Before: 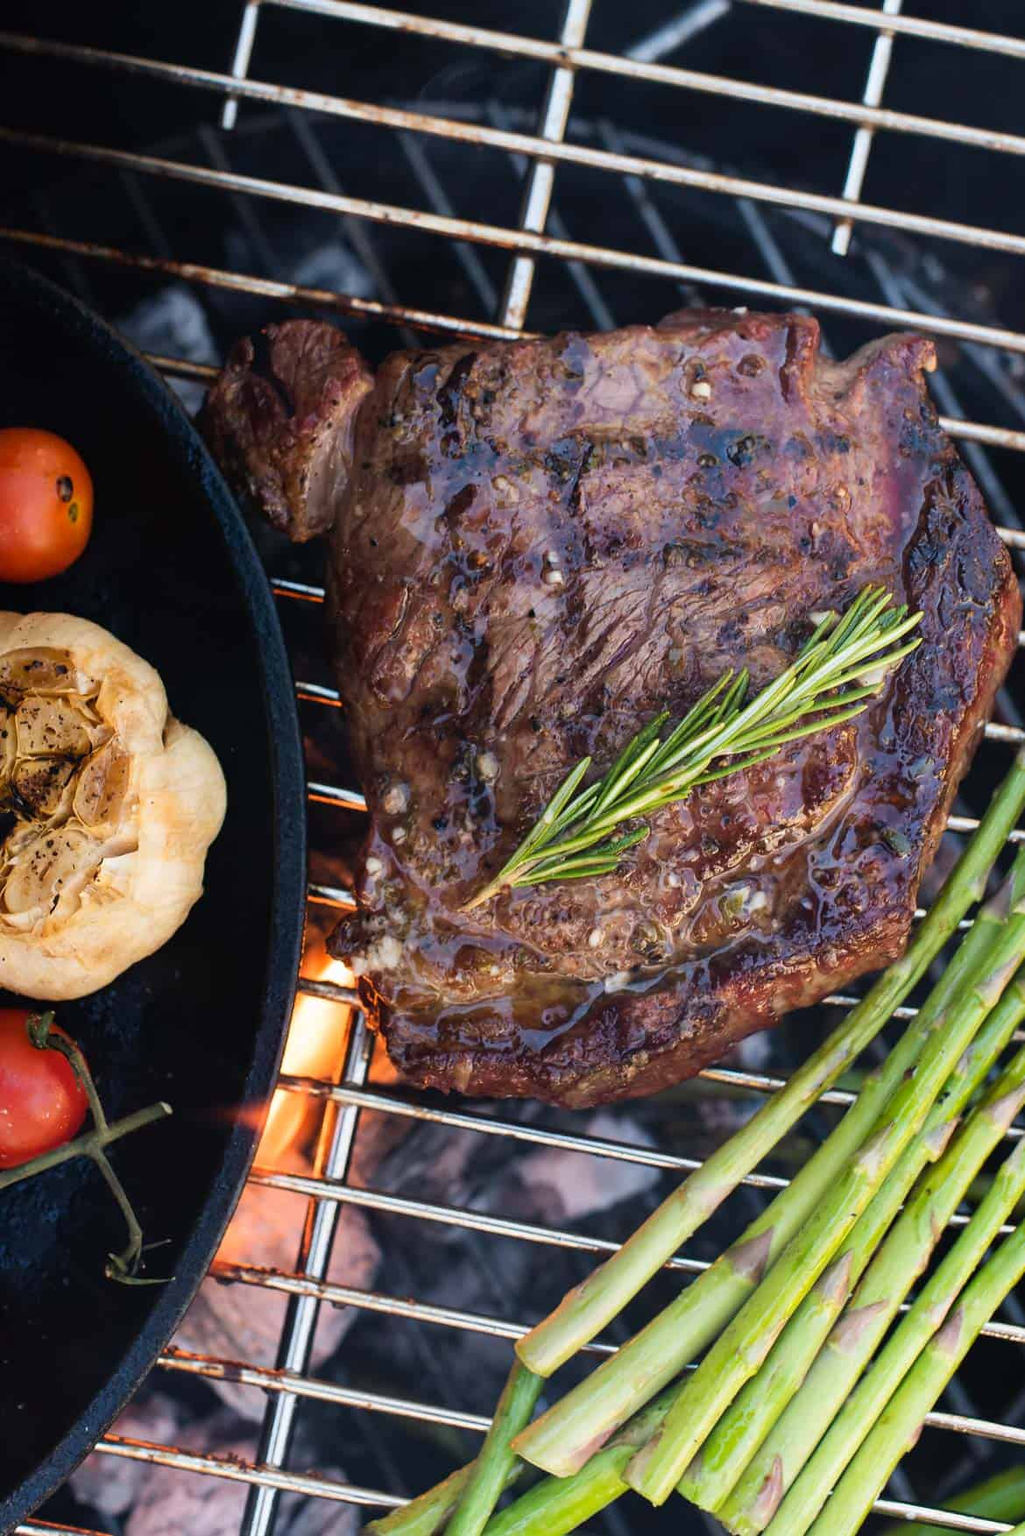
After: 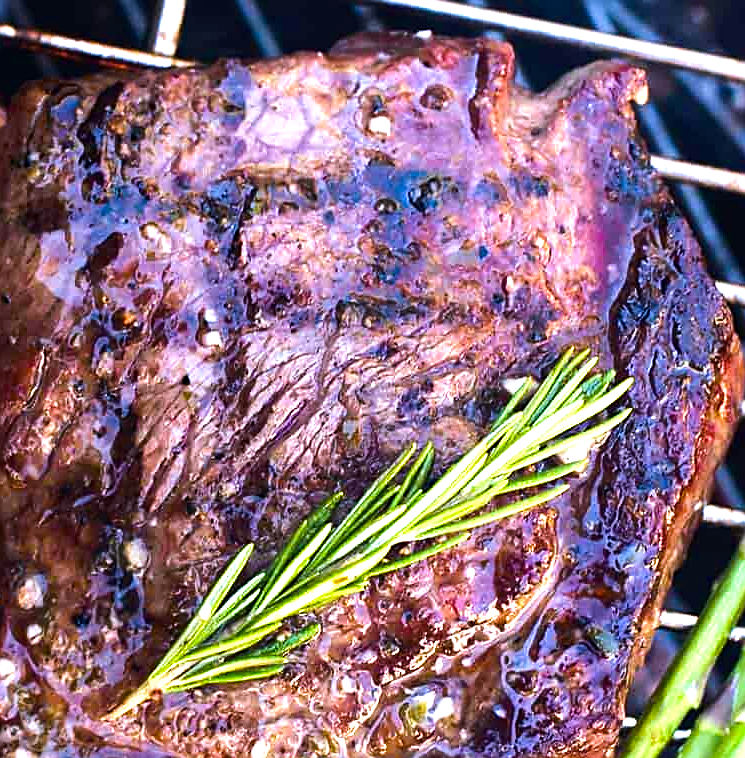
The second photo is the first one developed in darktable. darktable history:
color balance: mode lift, gamma, gain (sRGB)
tone equalizer: -8 EV -0.75 EV, -7 EV -0.7 EV, -6 EV -0.6 EV, -5 EV -0.4 EV, -3 EV 0.4 EV, -2 EV 0.6 EV, -1 EV 0.7 EV, +0 EV 0.75 EV, edges refinement/feathering 500, mask exposure compensation -1.57 EV, preserve details no
exposure: black level correction 0.001, exposure 0.5 EV, compensate exposure bias true, compensate highlight preservation false
crop: left 36.005%, top 18.293%, right 0.31%, bottom 38.444%
sharpen: on, module defaults
velvia: strength 32%, mid-tones bias 0.2
white balance: red 0.967, blue 1.119, emerald 0.756
